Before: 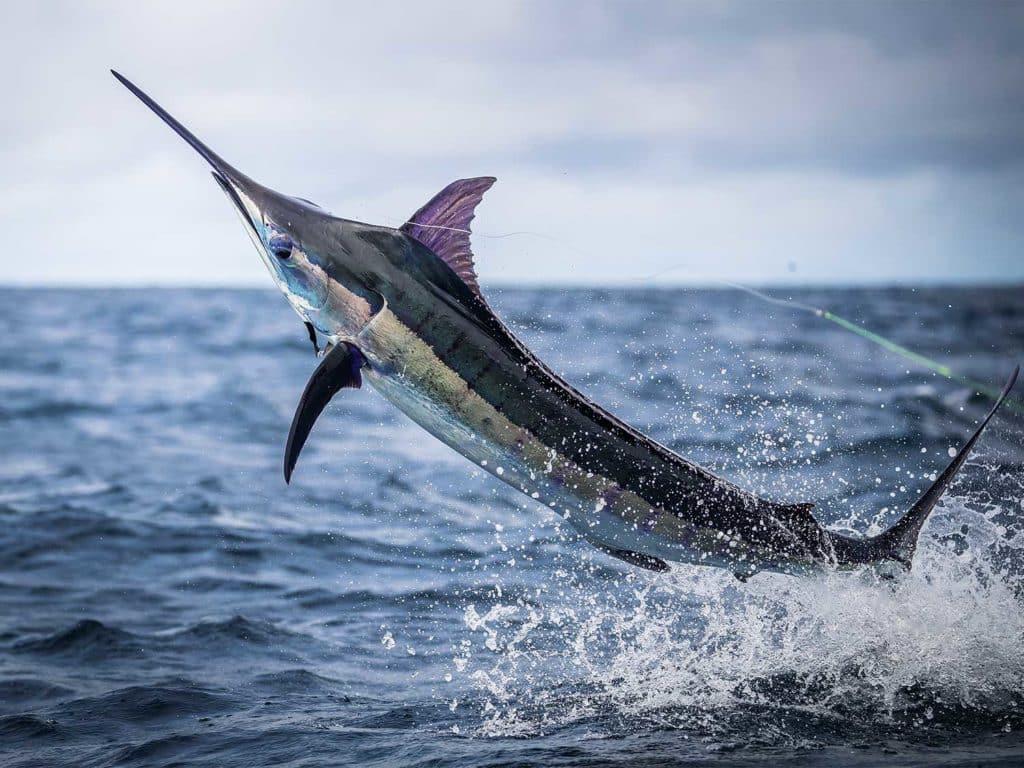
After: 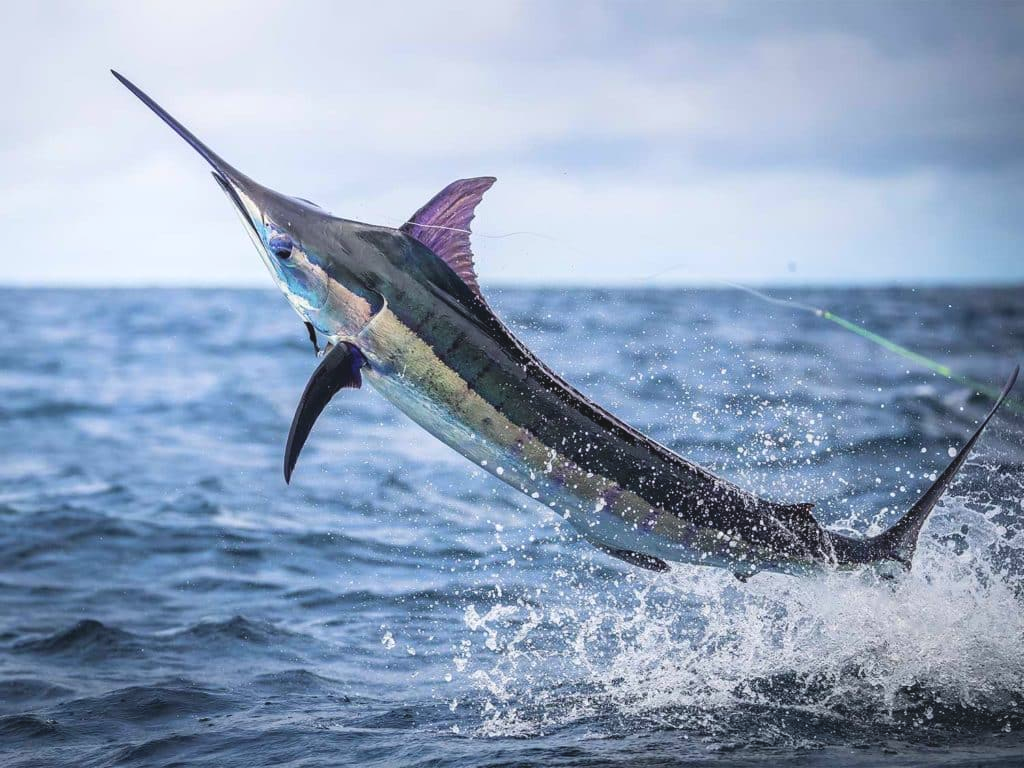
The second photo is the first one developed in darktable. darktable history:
exposure: black level correction -0.004, exposure 0.048 EV, compensate exposure bias true, compensate highlight preservation false
contrast brightness saturation: brightness 0.086, saturation 0.193
